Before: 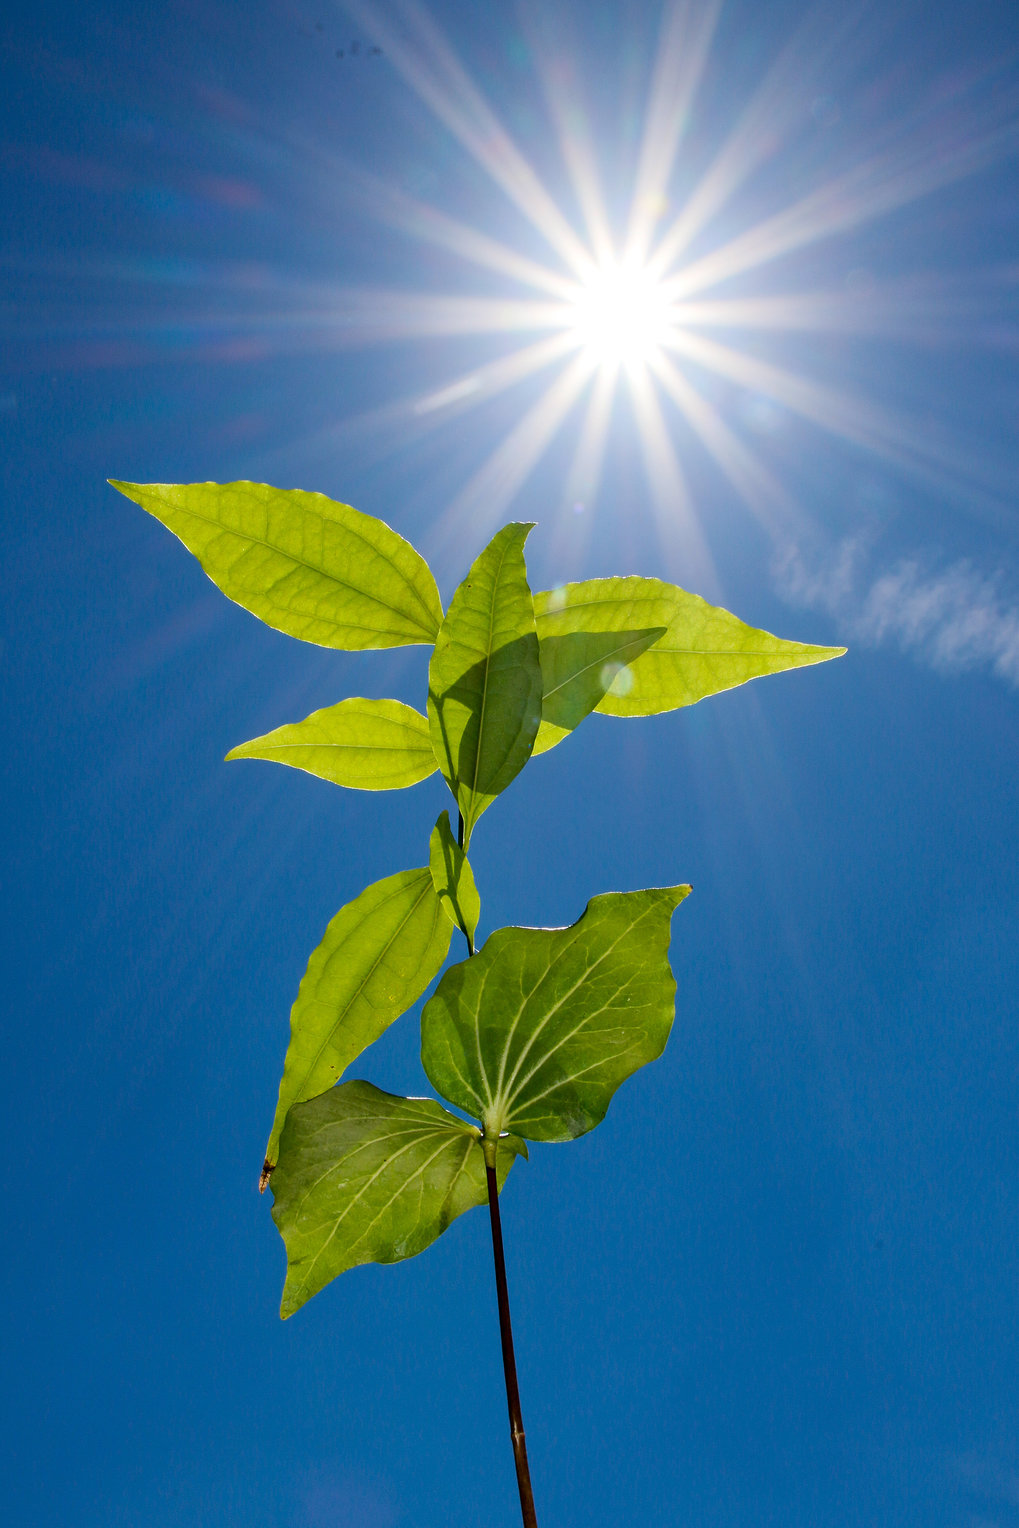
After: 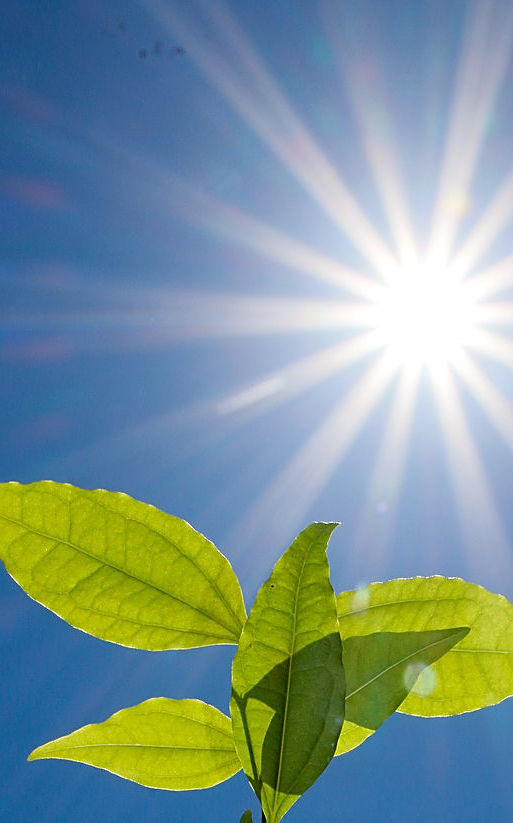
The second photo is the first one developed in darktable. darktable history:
crop: left 19.383%, right 30.227%, bottom 46.11%
sharpen: on, module defaults
